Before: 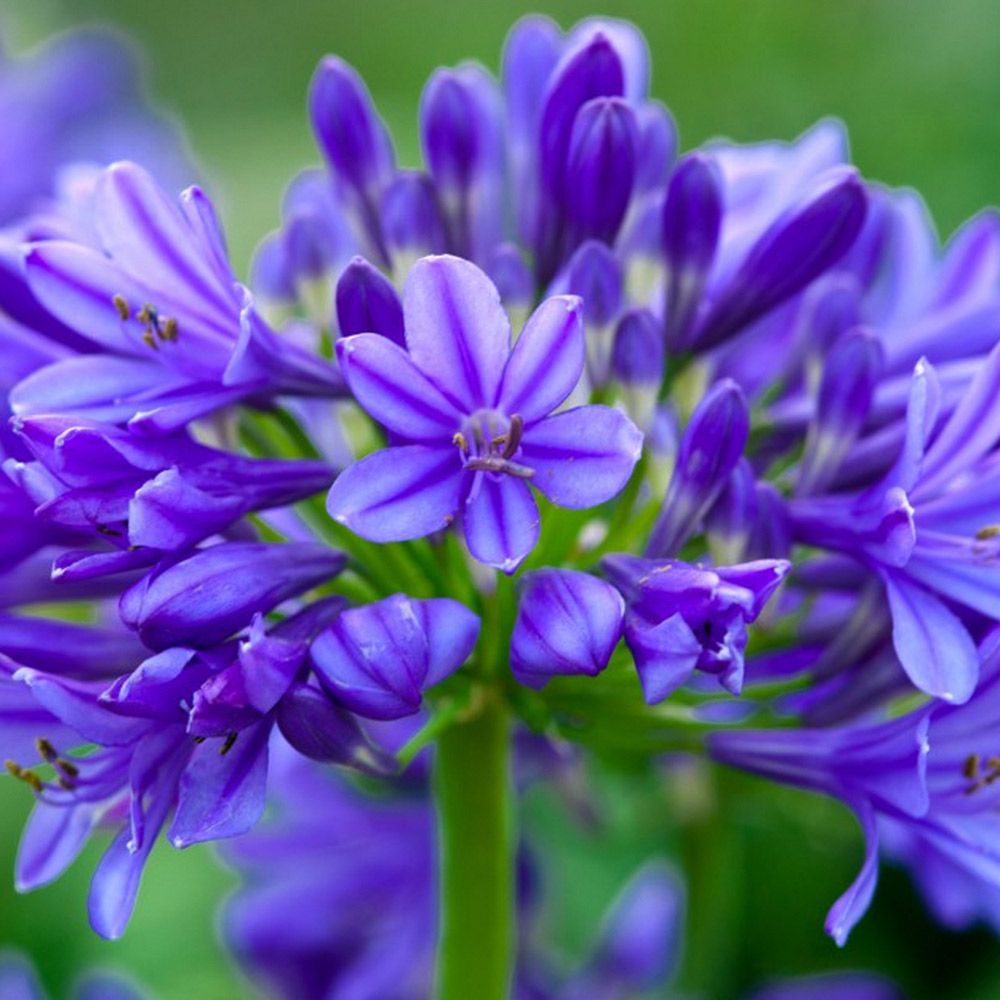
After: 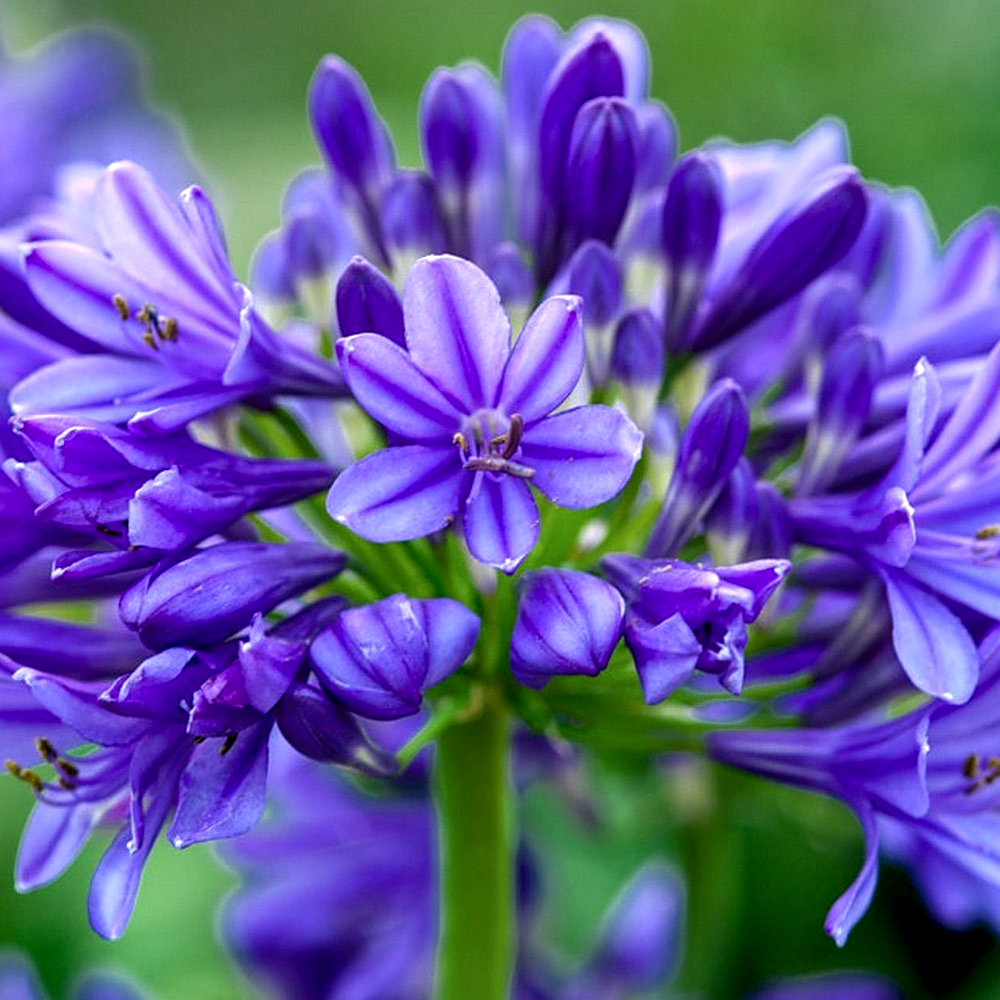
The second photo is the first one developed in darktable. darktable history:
sharpen: on, module defaults
local contrast: detail 140%
